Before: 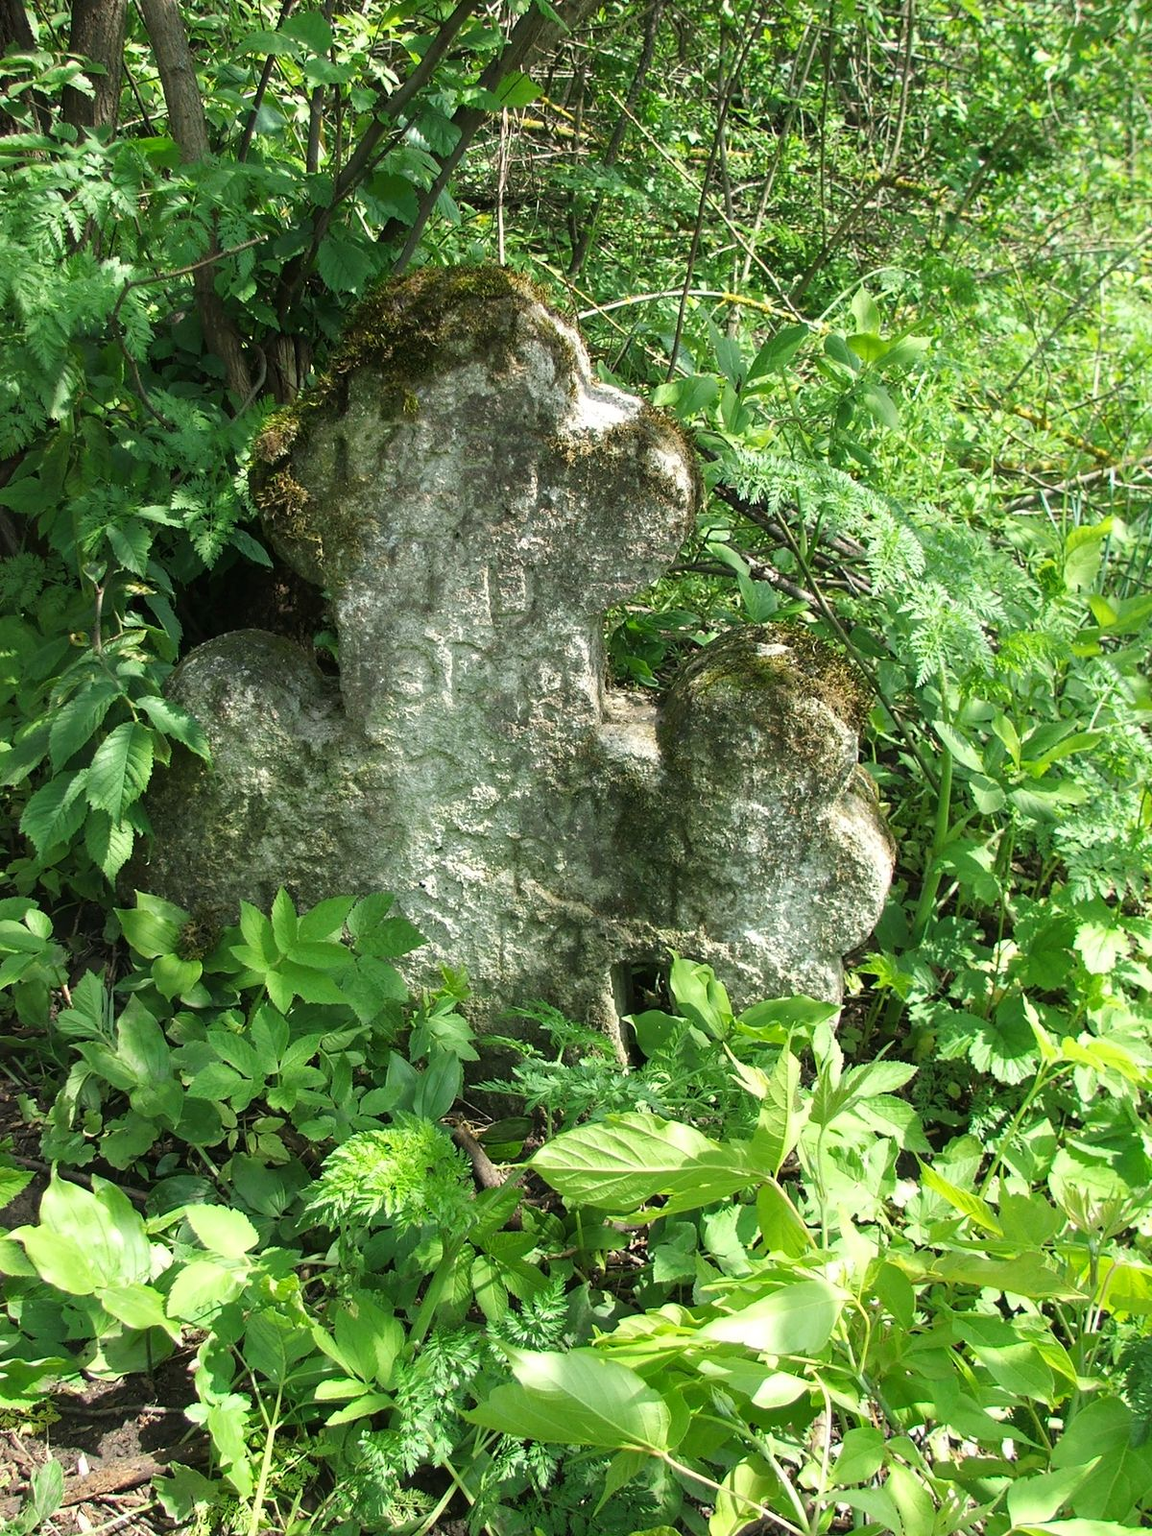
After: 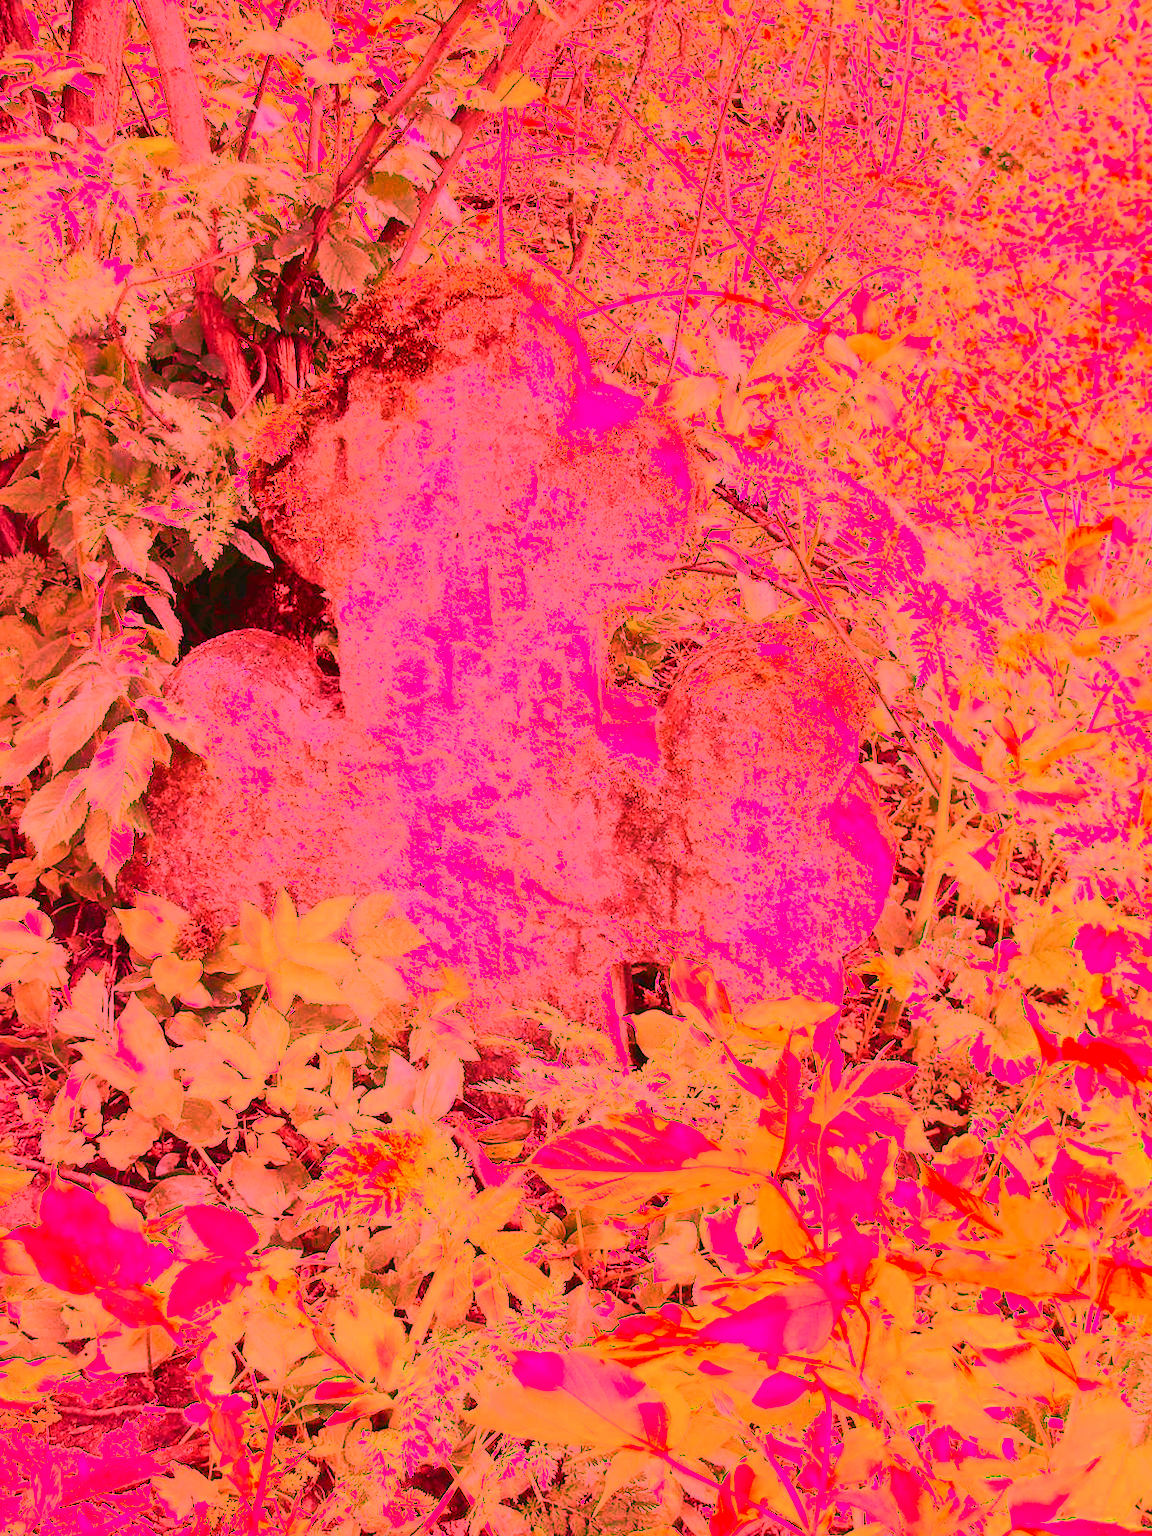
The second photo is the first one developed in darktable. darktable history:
tone curve: curves: ch0 [(0, 0.017) (0.259, 0.344) (0.593, 0.778) (0.786, 0.931) (1, 0.999)]; ch1 [(0, 0) (0.405, 0.387) (0.442, 0.47) (0.492, 0.5) (0.511, 0.503) (0.548, 0.596) (0.7, 0.795) (1, 1)]; ch2 [(0, 0) (0.411, 0.433) (0.5, 0.504) (0.535, 0.581) (1, 1)], color space Lab, independent channels, preserve colors none
white balance: red 4.26, blue 1.802
